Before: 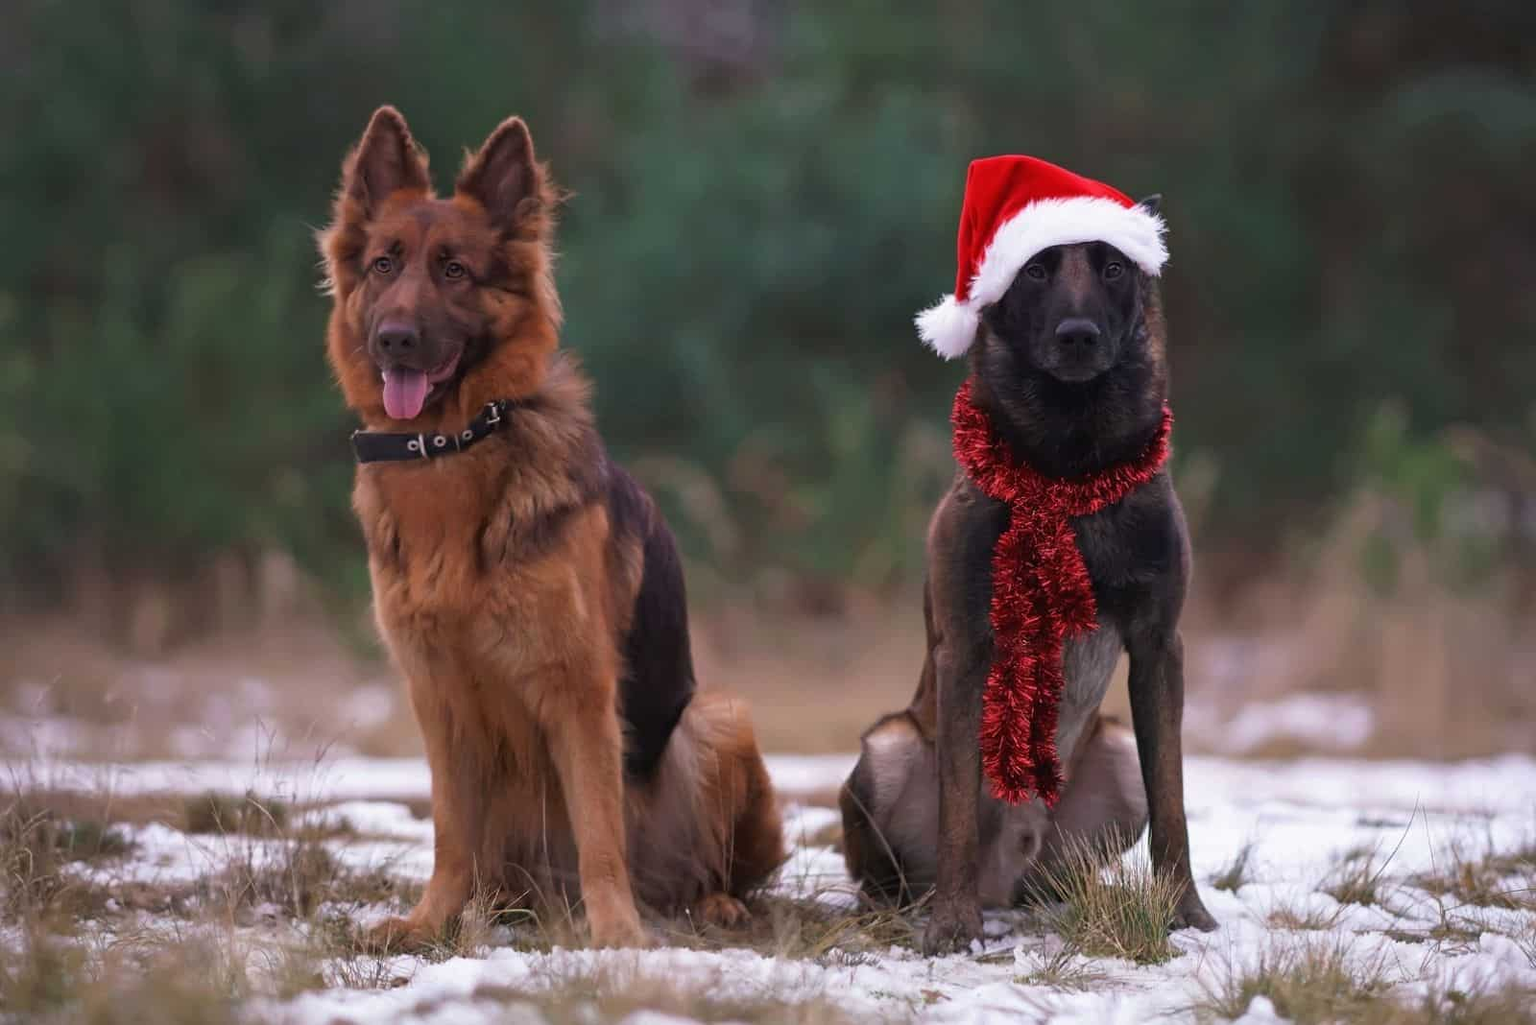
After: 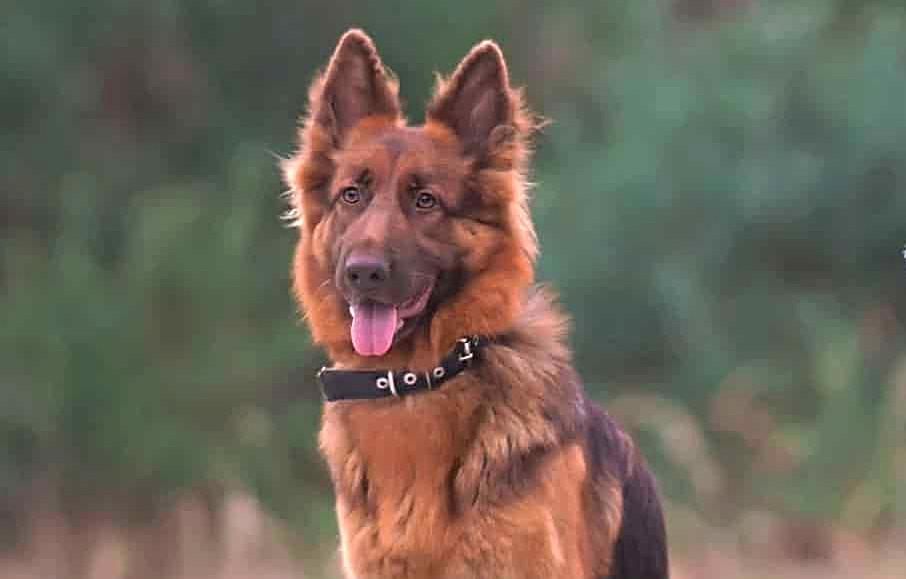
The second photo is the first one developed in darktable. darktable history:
exposure: black level correction 0, exposure 1.2 EV, compensate exposure bias true, compensate highlight preservation false
crop and rotate: left 3.036%, top 7.657%, right 40.284%, bottom 38.069%
sharpen: on, module defaults
